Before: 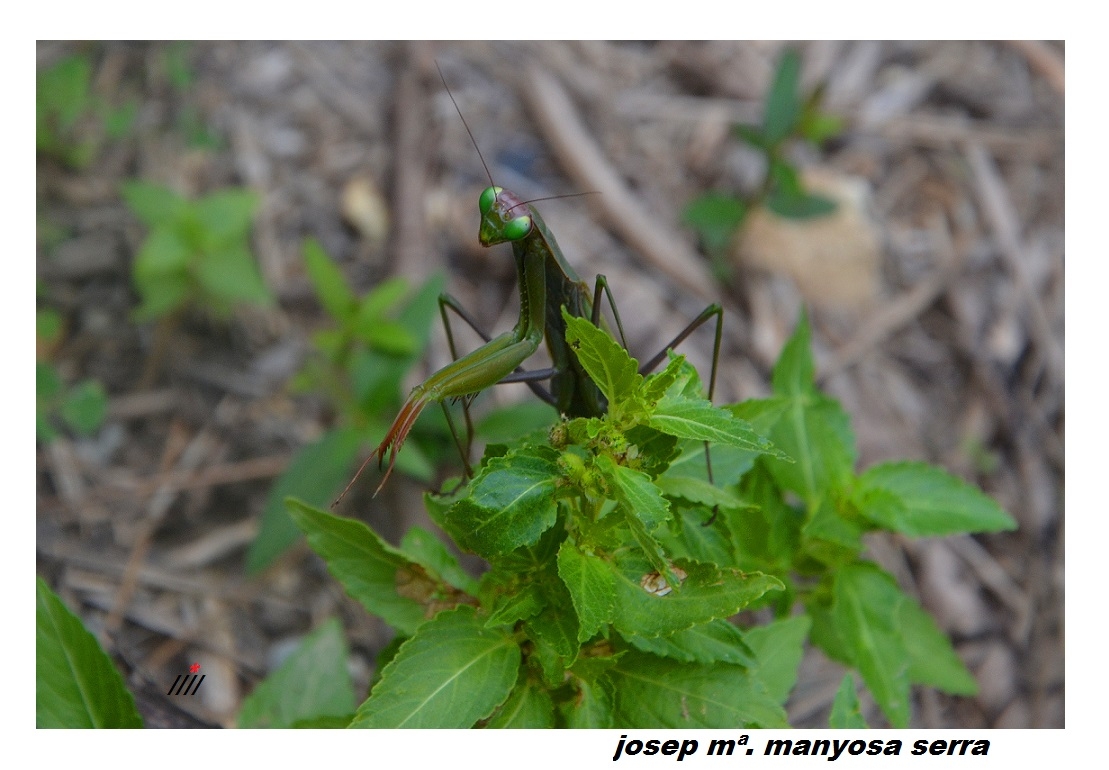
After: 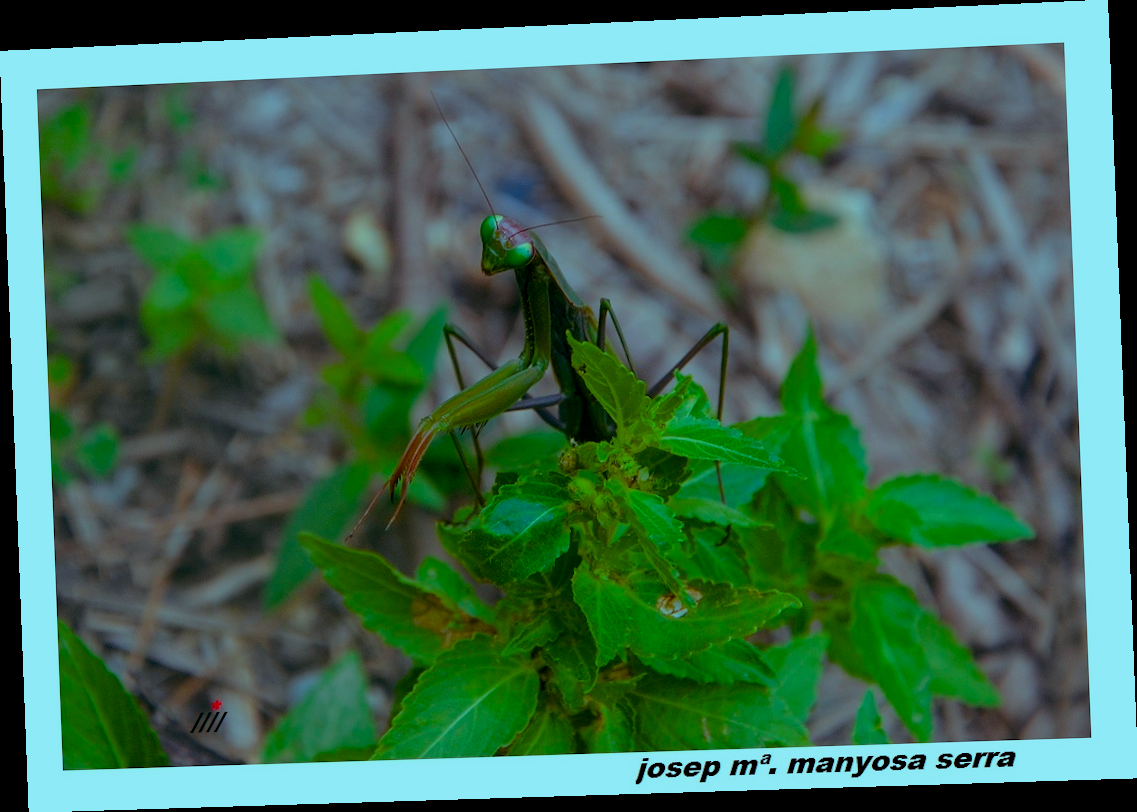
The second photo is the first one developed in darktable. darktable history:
color balance rgb: shadows lift › luminance -7.7%, shadows lift › chroma 2.13%, shadows lift › hue 165.27°, power › luminance -7.77%, power › chroma 1.34%, power › hue 330.55°, highlights gain › luminance -33.33%, highlights gain › chroma 5.68%, highlights gain › hue 217.2°, global offset › luminance -0.33%, global offset › chroma 0.11%, global offset › hue 165.27°, perceptual saturation grading › global saturation 27.72%, perceptual saturation grading › highlights -25%, perceptual saturation grading › mid-tones 25%, perceptual saturation grading › shadows 50%
rotate and perspective: rotation -2.22°, lens shift (horizontal) -0.022, automatic cropping off
